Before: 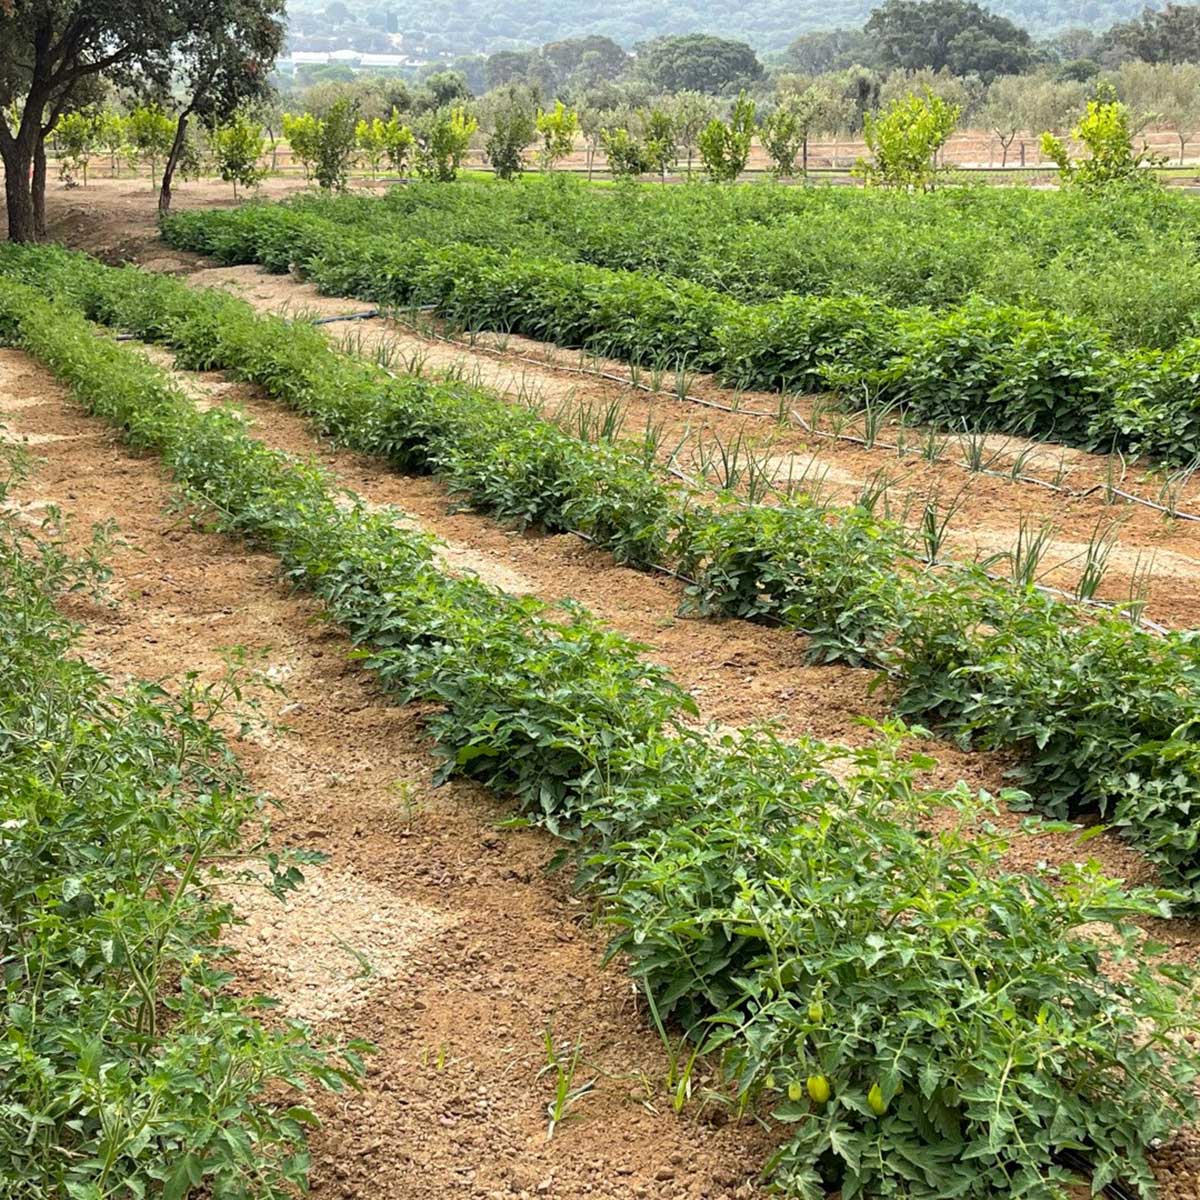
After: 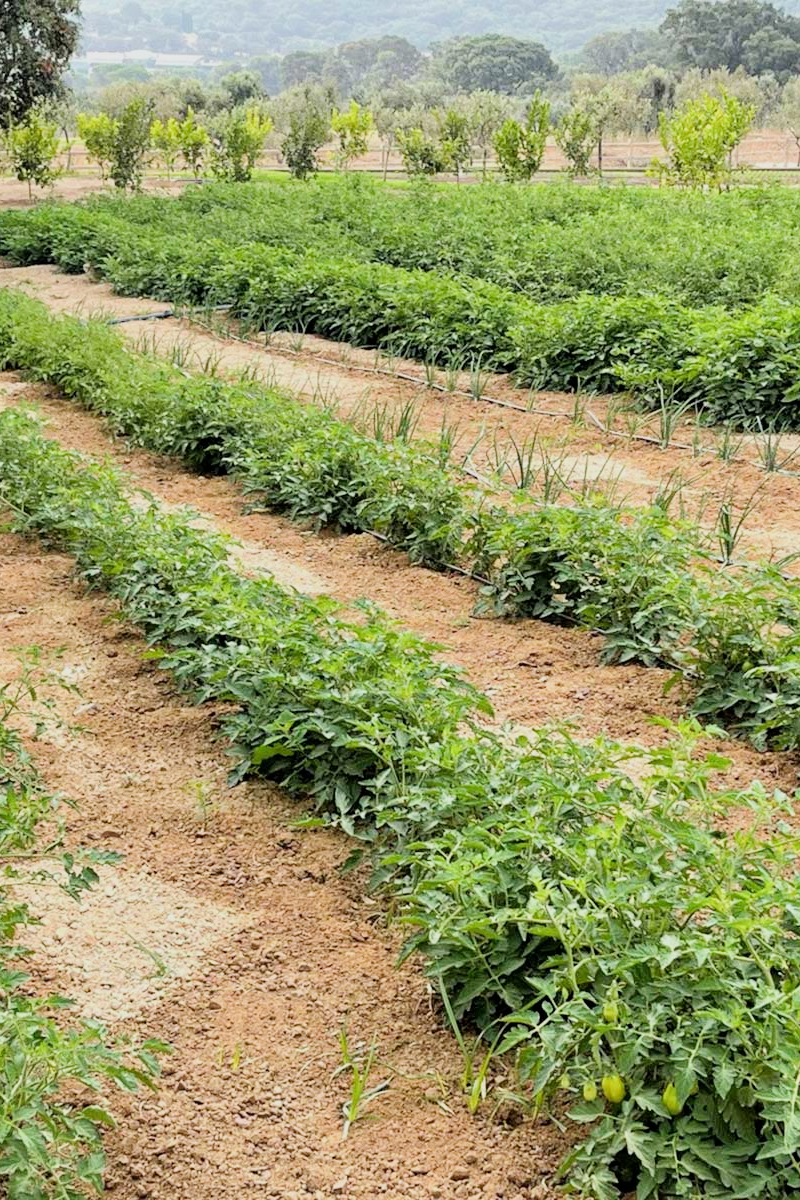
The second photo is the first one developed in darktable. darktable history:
filmic rgb: black relative exposure -7.65 EV, white relative exposure 4.56 EV, hardness 3.61
crop: left 17.13%, right 16.124%
exposure: exposure 0.603 EV, compensate highlight preservation false
